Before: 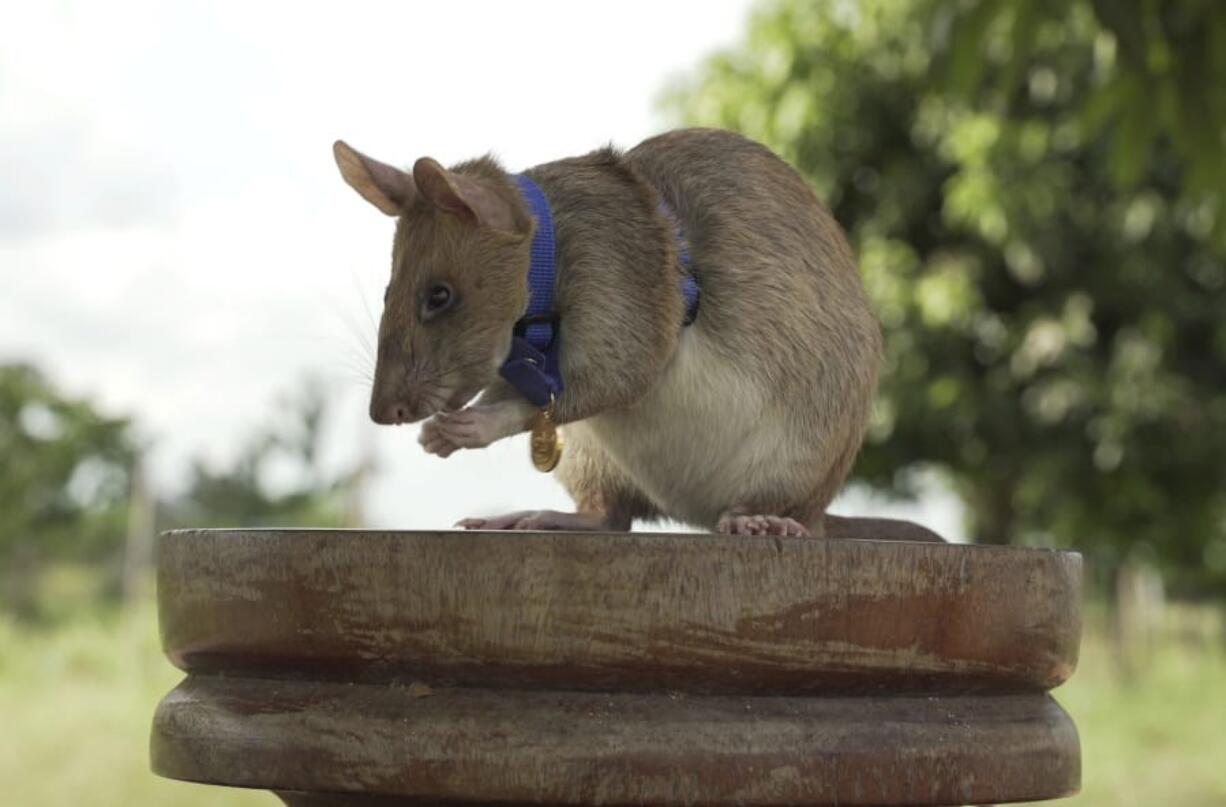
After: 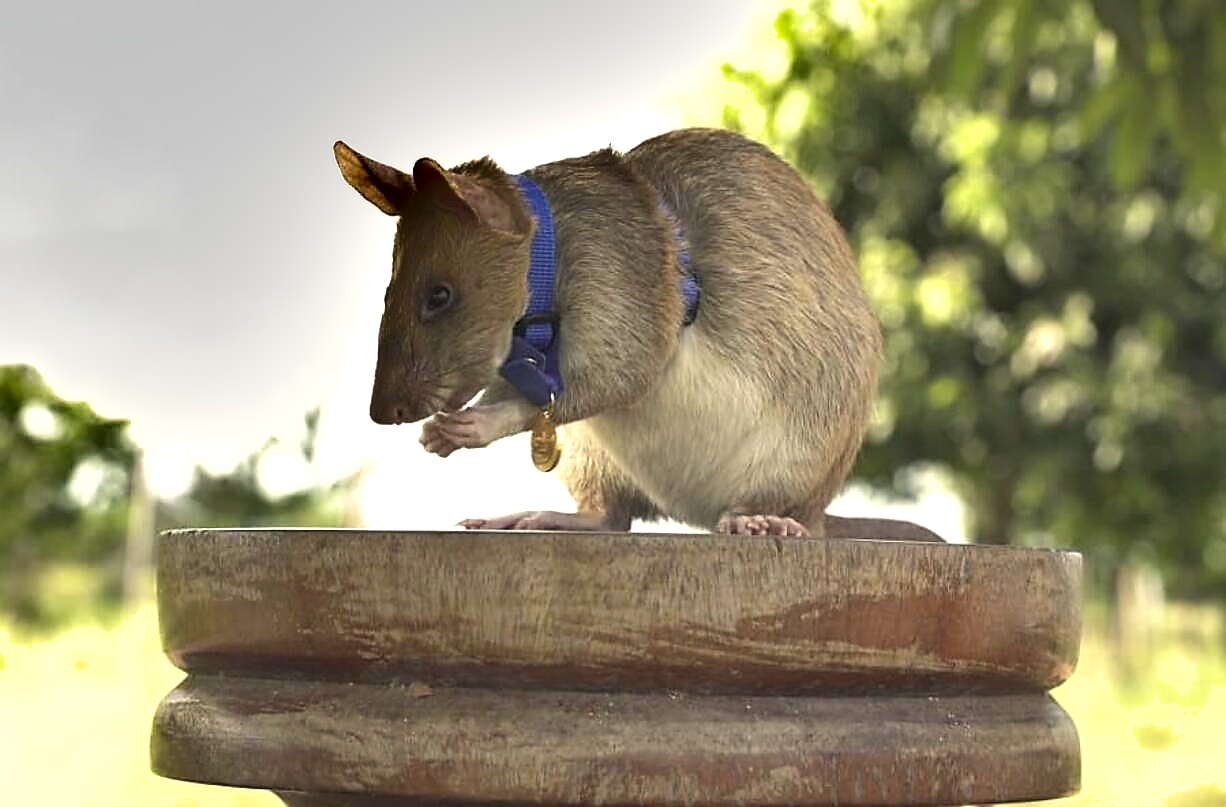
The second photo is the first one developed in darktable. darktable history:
exposure: black level correction 0, exposure 1.101 EV, compensate highlight preservation false
color balance rgb: highlights gain › chroma 3.045%, highlights gain › hue 78.43°, perceptual saturation grading › global saturation 0.903%, global vibrance 9.676%
shadows and highlights: low approximation 0.01, soften with gaussian
sharpen: radius 1.354, amount 1.235, threshold 0.765
